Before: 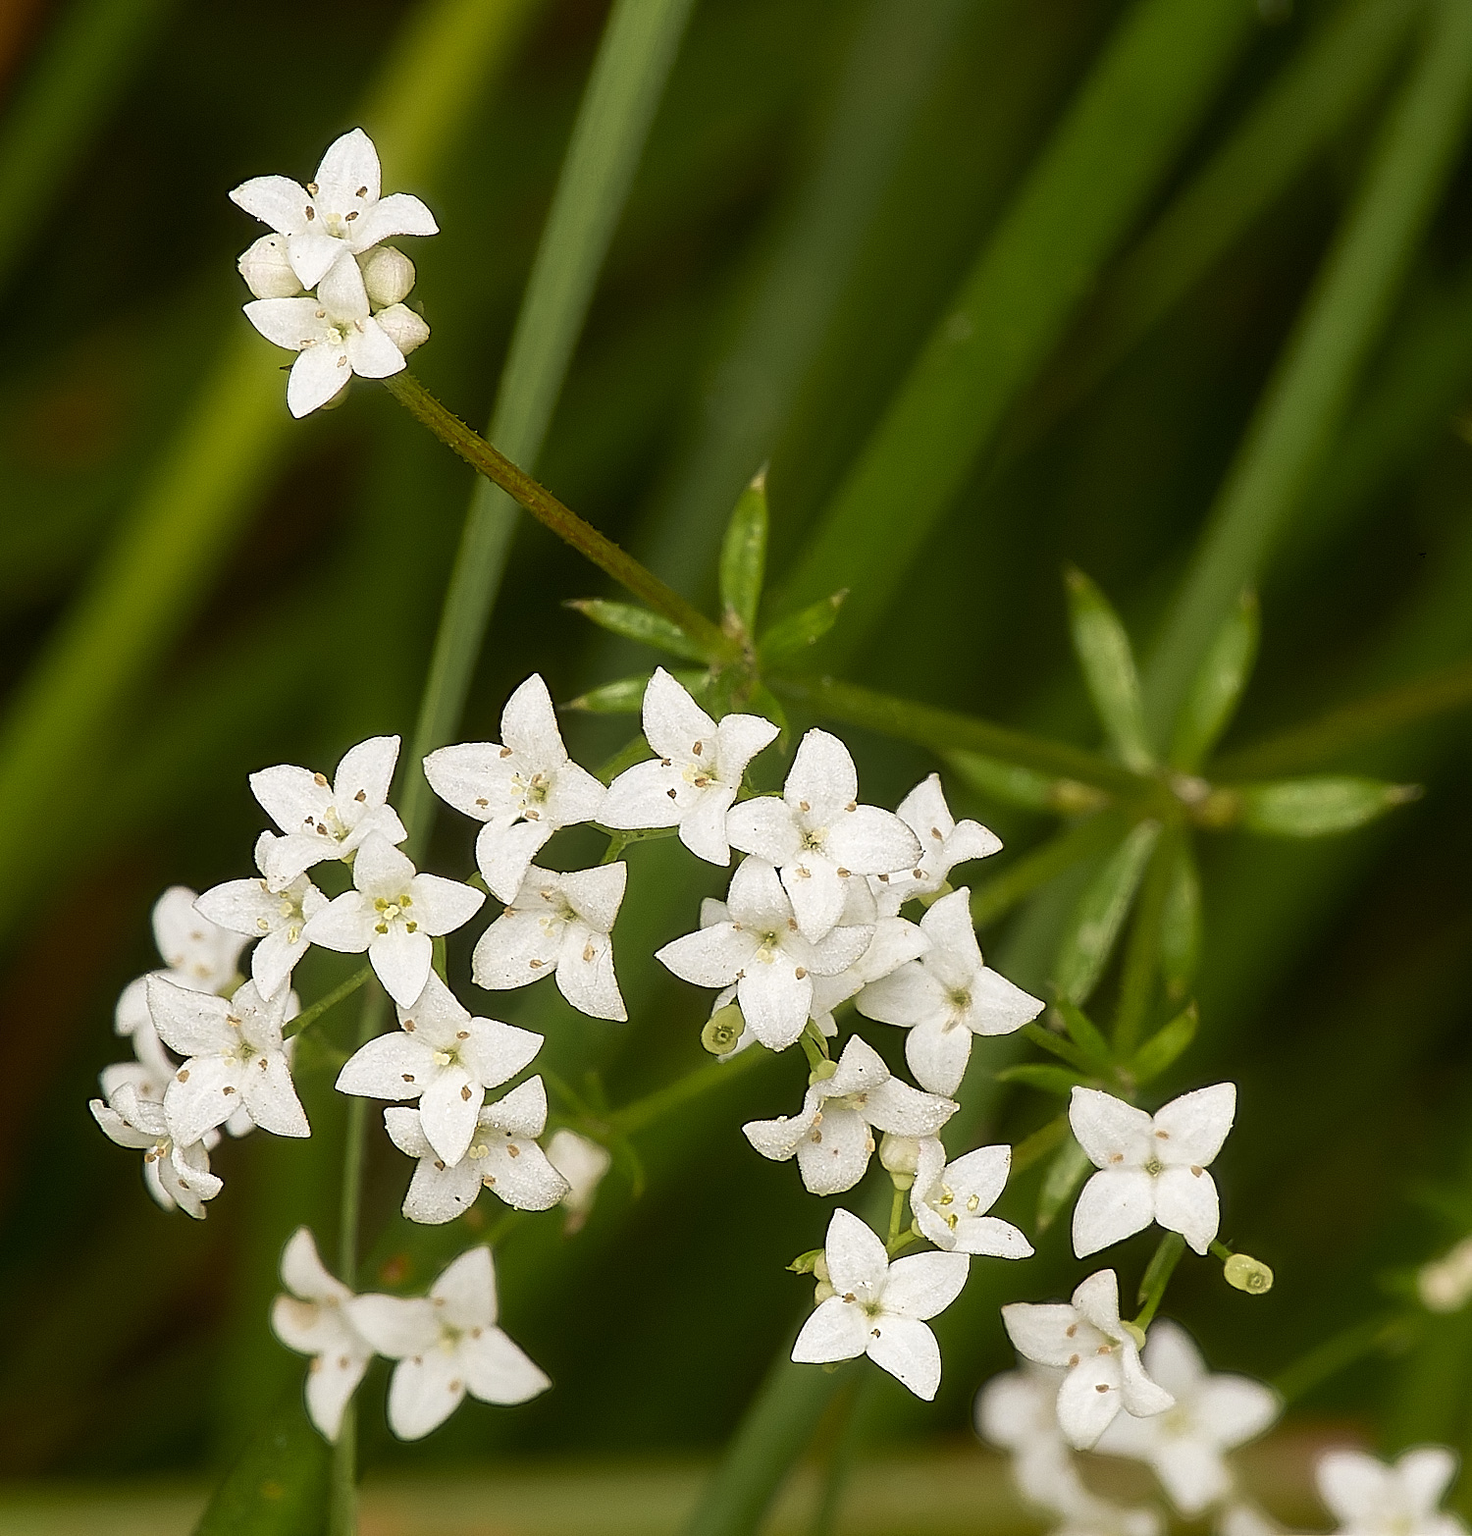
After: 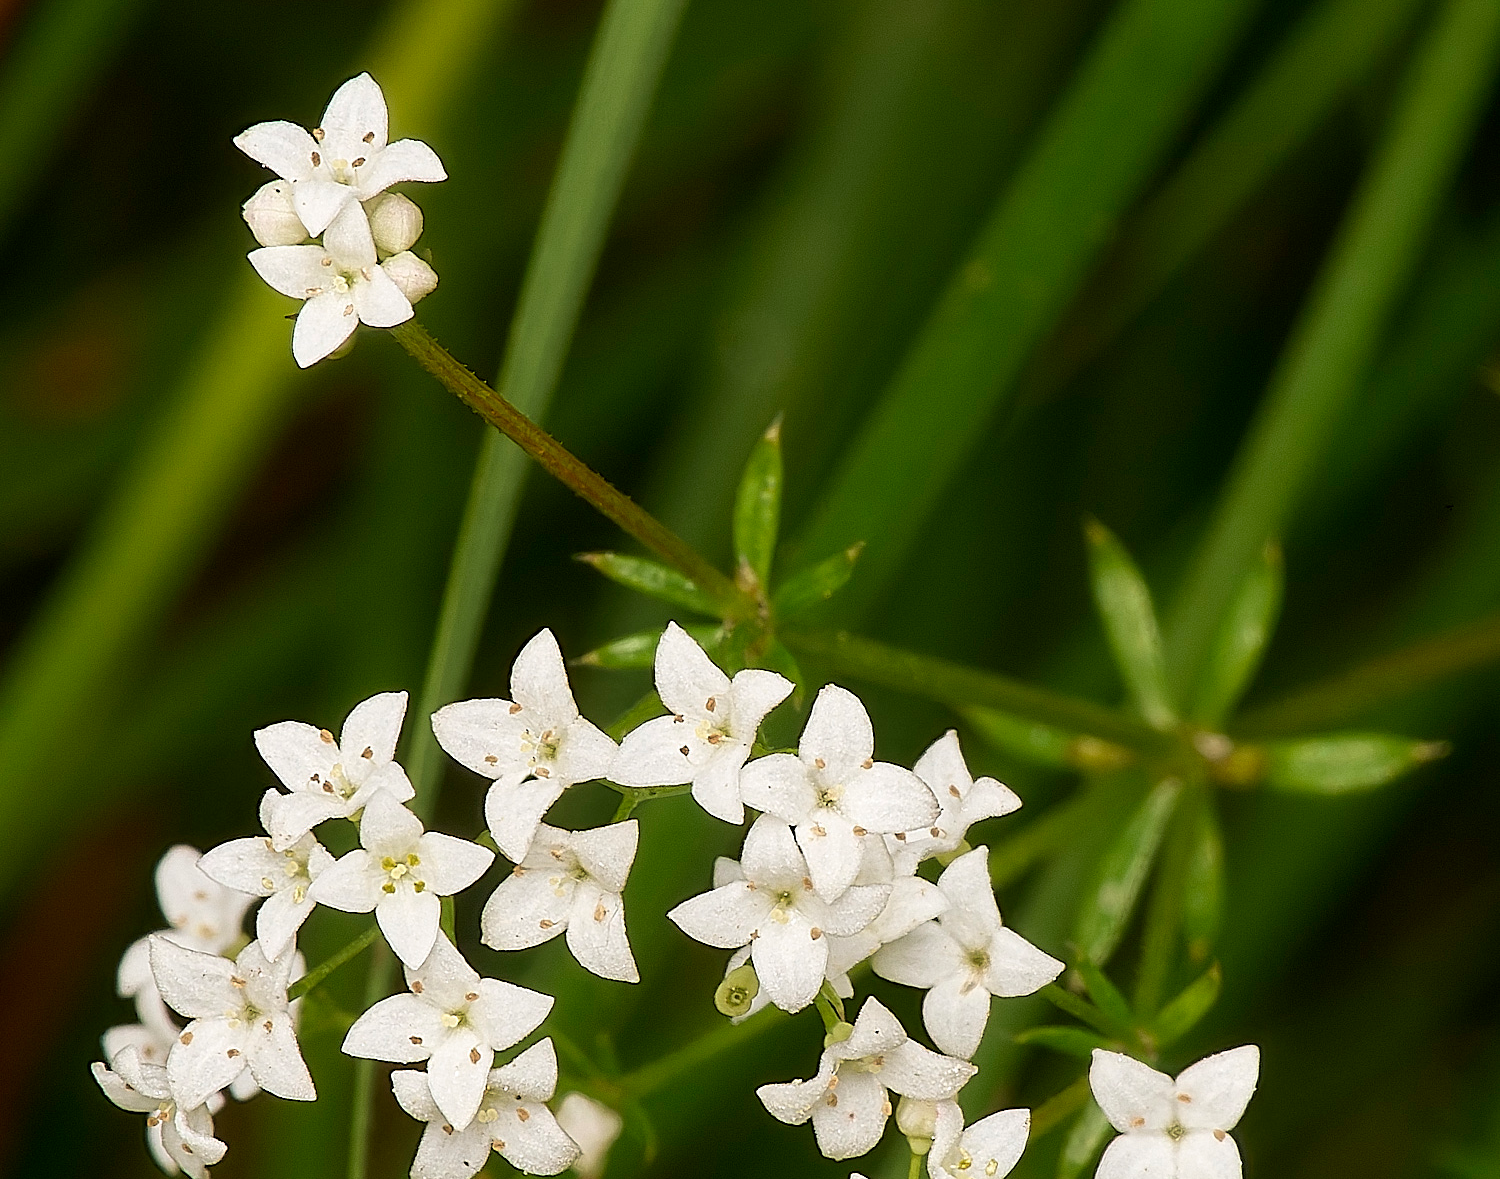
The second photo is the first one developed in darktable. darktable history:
crop: top 3.752%, bottom 20.88%
